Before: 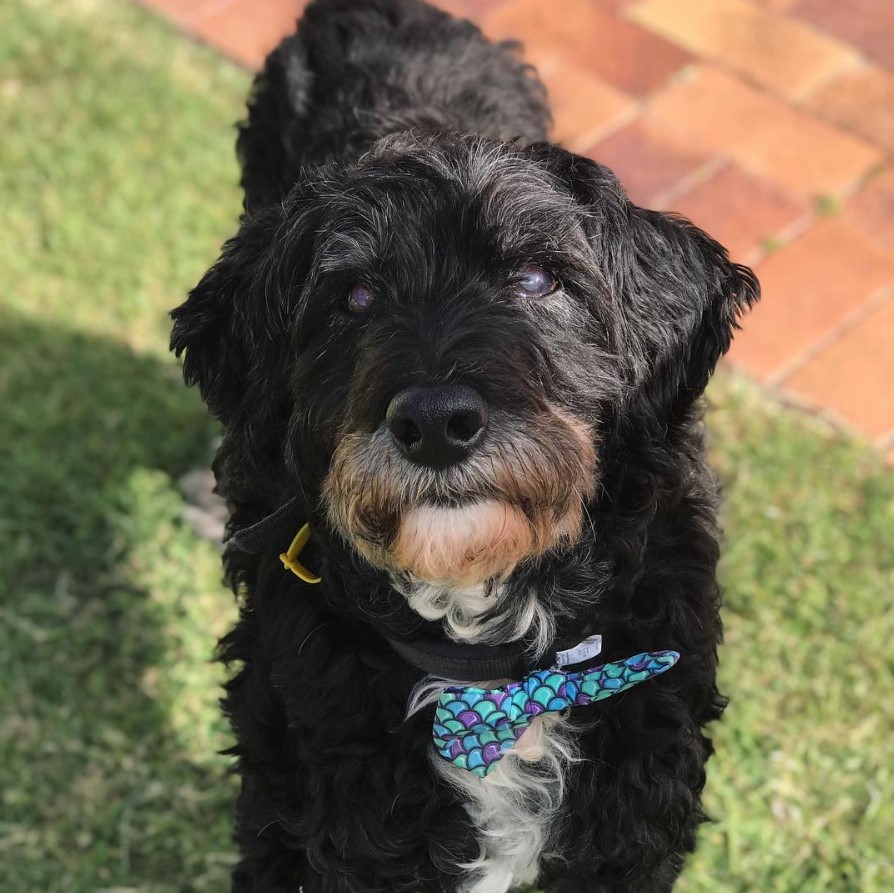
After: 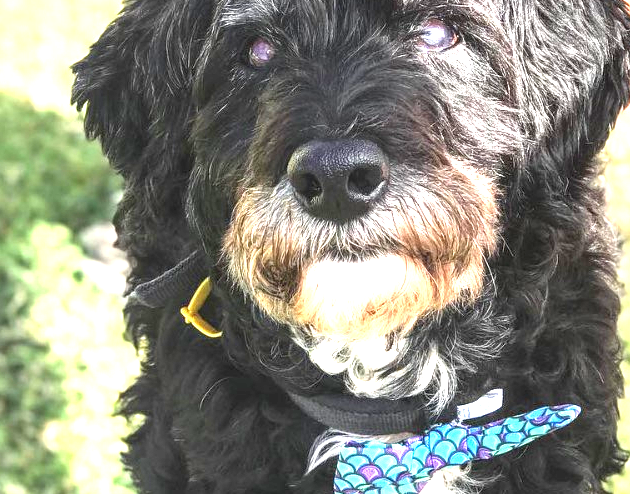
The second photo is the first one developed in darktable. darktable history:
exposure: exposure 2.25 EV, compensate highlight preservation false
crop: left 11.123%, top 27.61%, right 18.3%, bottom 17.034%
local contrast: on, module defaults
vignetting: fall-off start 116.67%, fall-off radius 59.26%, brightness -0.31, saturation -0.056
